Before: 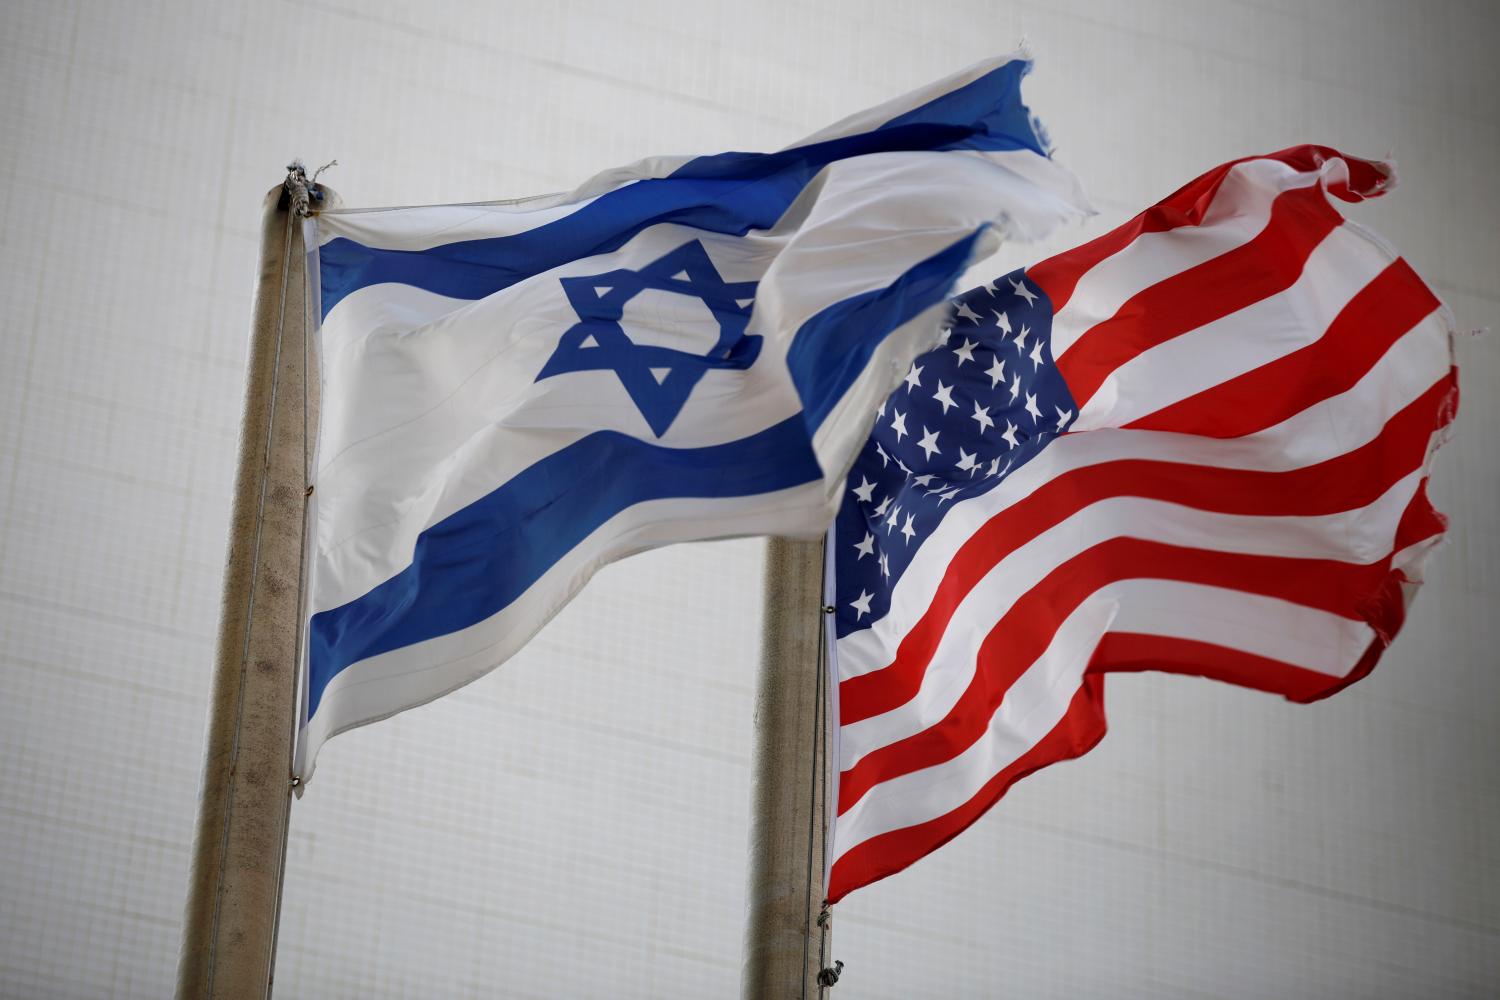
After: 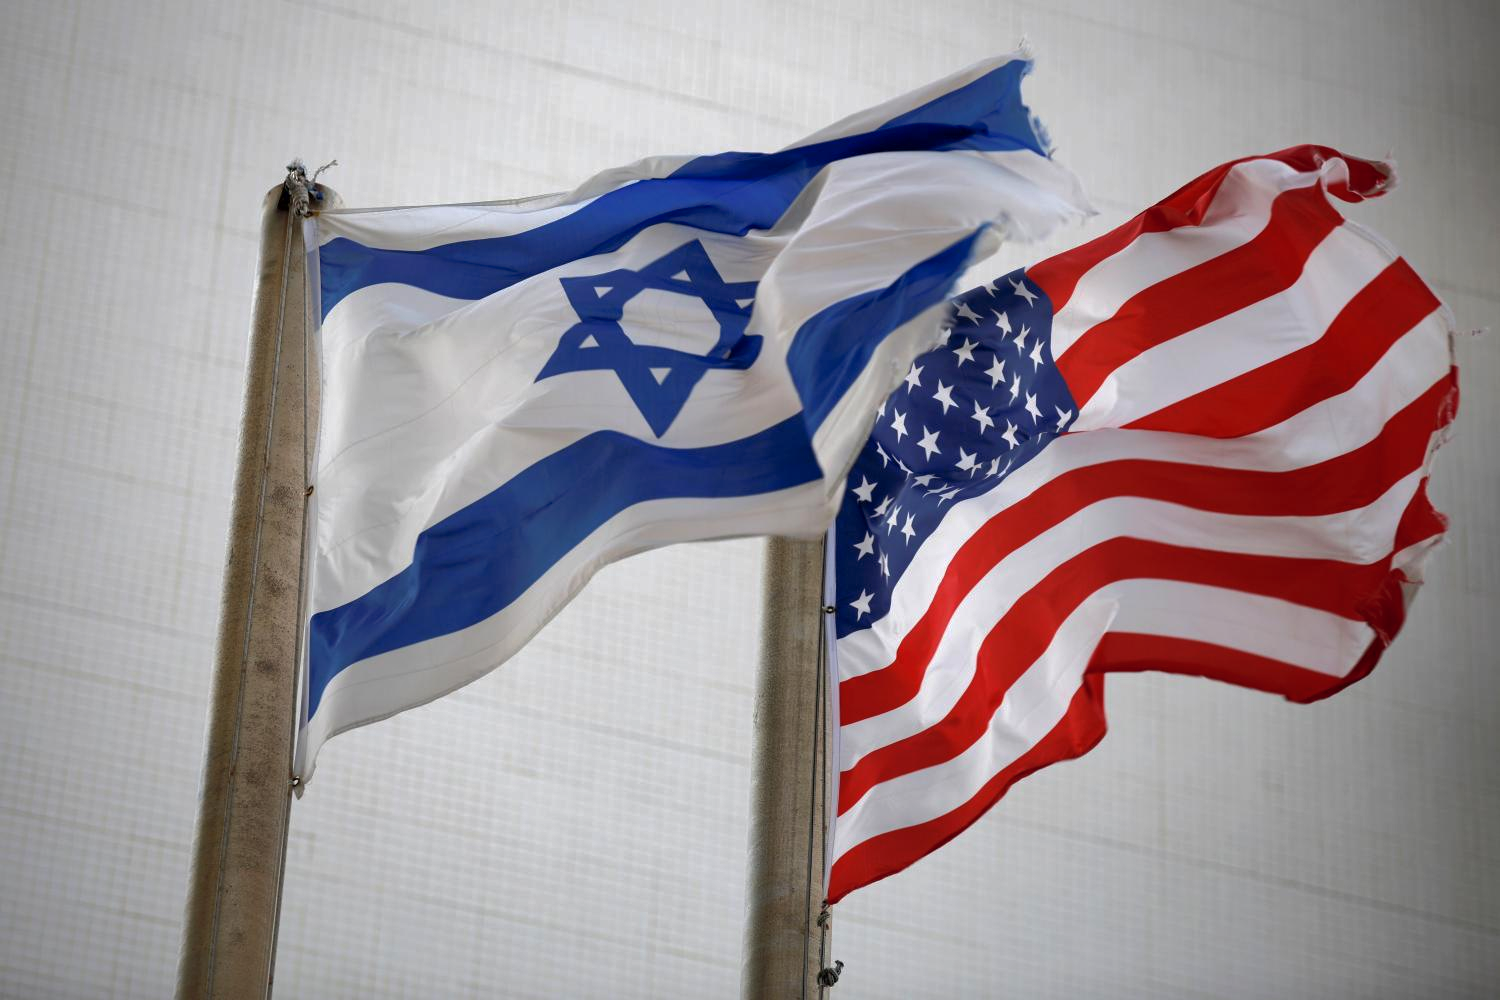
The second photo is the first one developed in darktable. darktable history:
shadows and highlights: on, module defaults
tone equalizer: -8 EV -0.417 EV, -7 EV -0.389 EV, -6 EV -0.333 EV, -5 EV -0.222 EV, -3 EV 0.222 EV, -2 EV 0.333 EV, -1 EV 0.389 EV, +0 EV 0.417 EV, edges refinement/feathering 500, mask exposure compensation -1.57 EV, preserve details no
